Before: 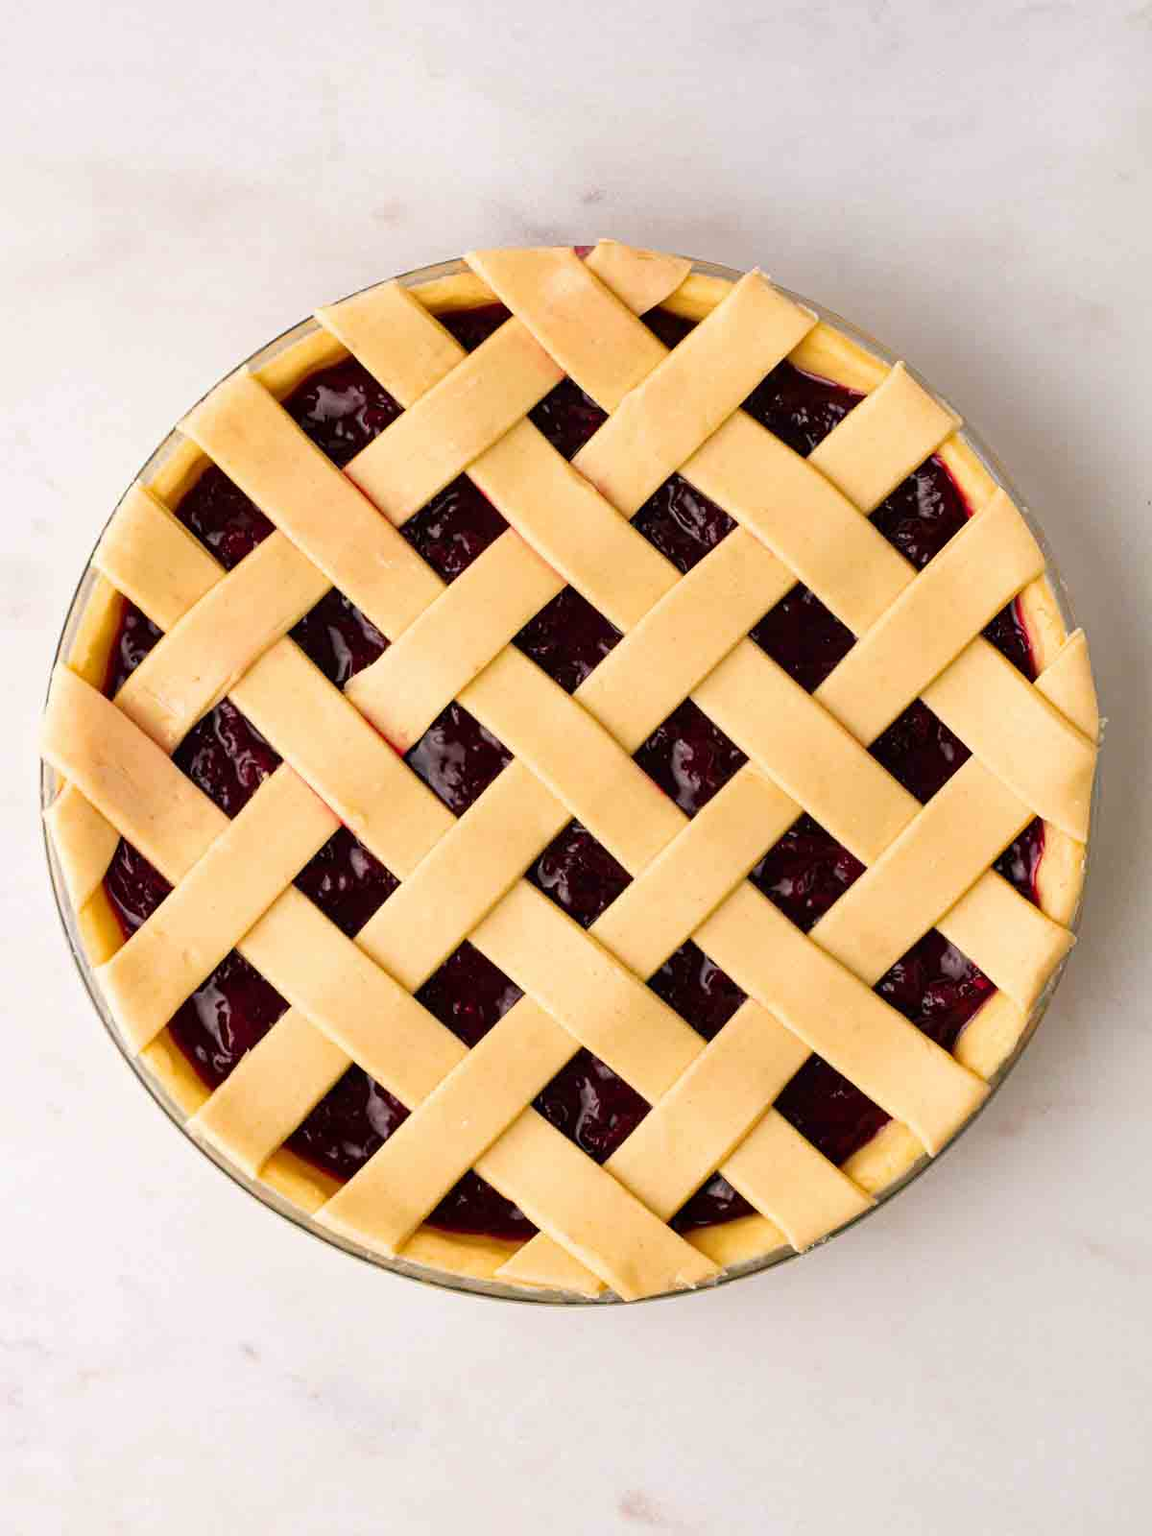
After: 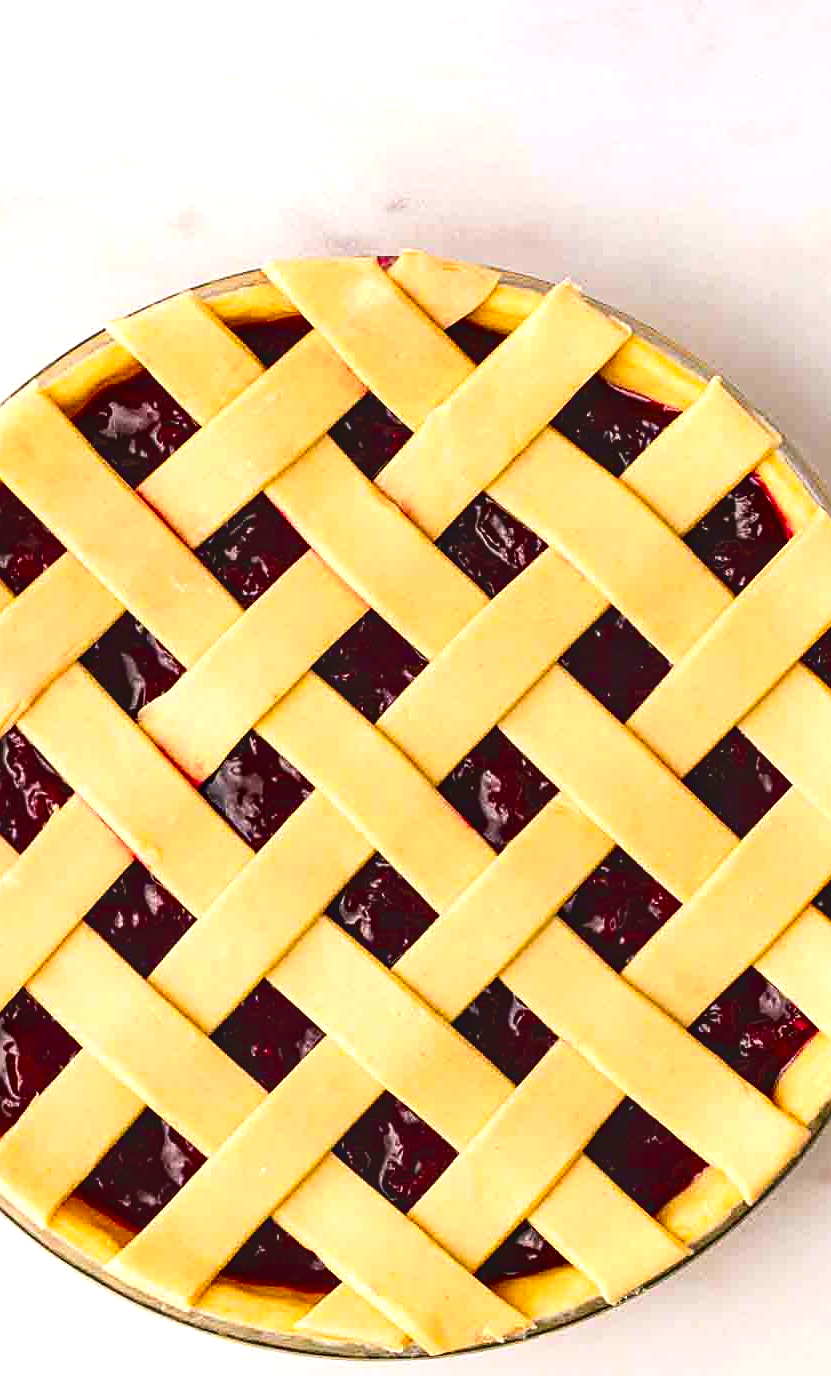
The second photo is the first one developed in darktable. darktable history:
contrast brightness saturation: contrast 0.21, brightness -0.11, saturation 0.21
local contrast: on, module defaults
sharpen: on, module defaults
exposure: black level correction 0.001, exposure 0.5 EV, compensate exposure bias true, compensate highlight preservation false
crop: left 18.479%, right 12.2%, bottom 13.971%
